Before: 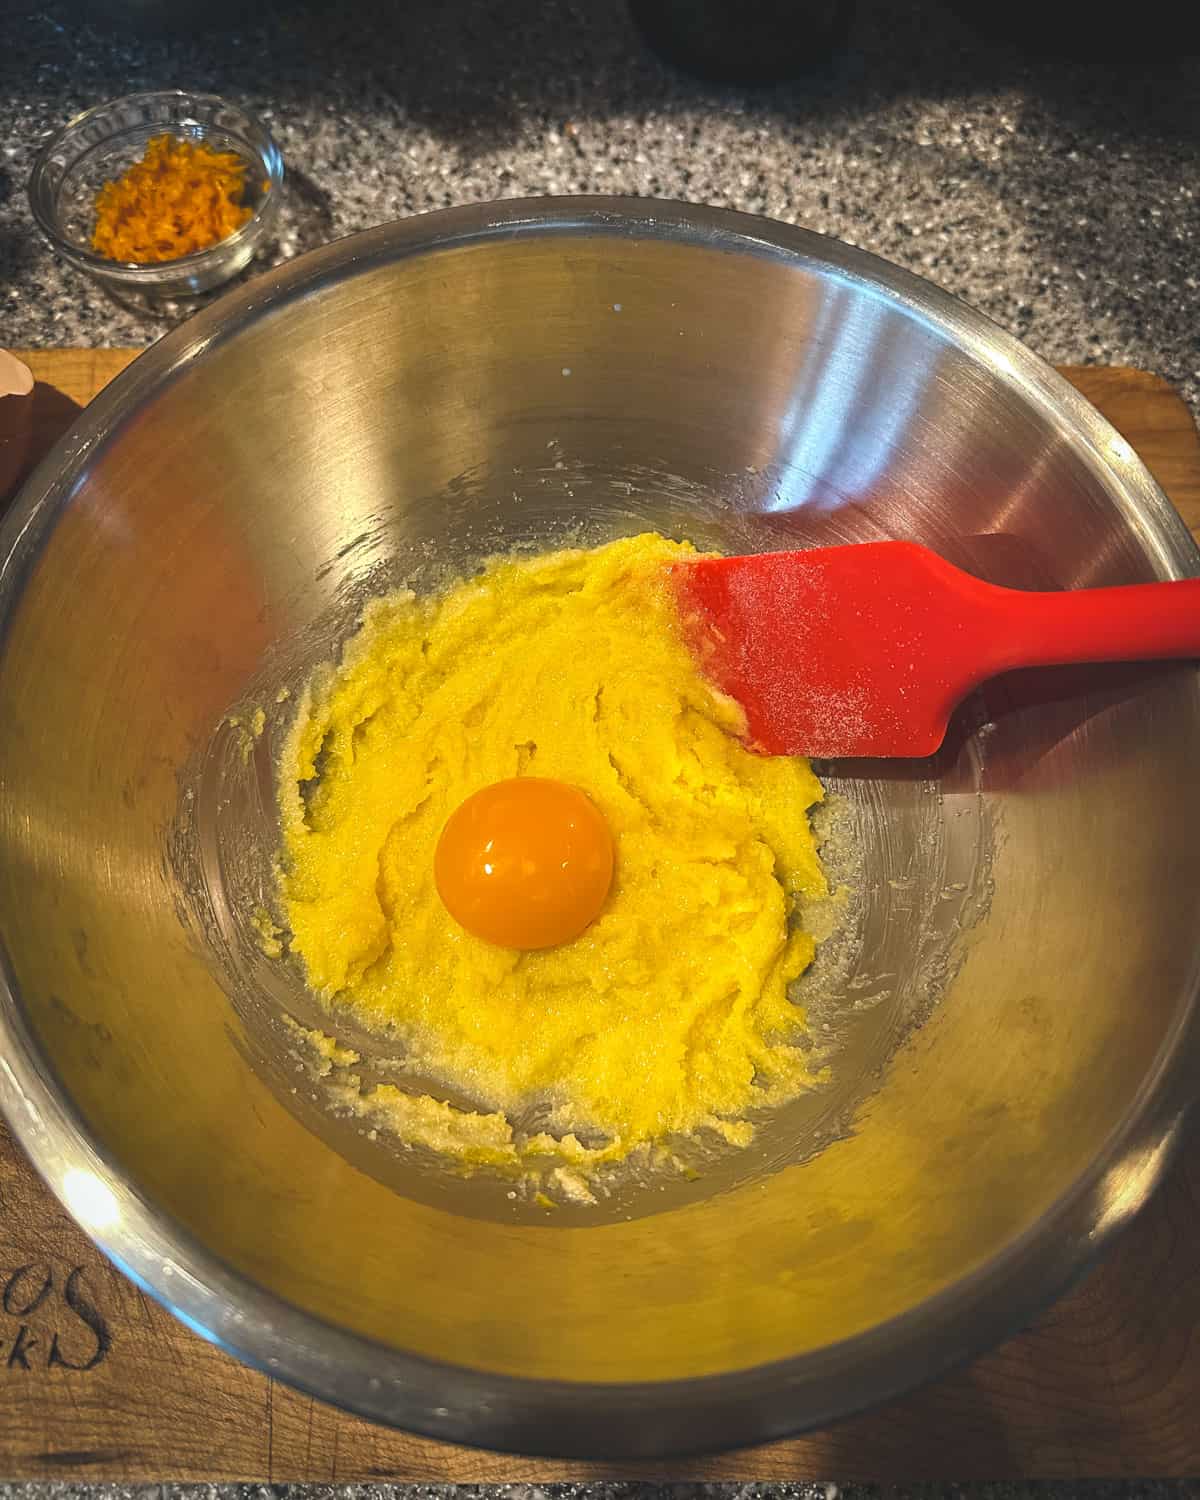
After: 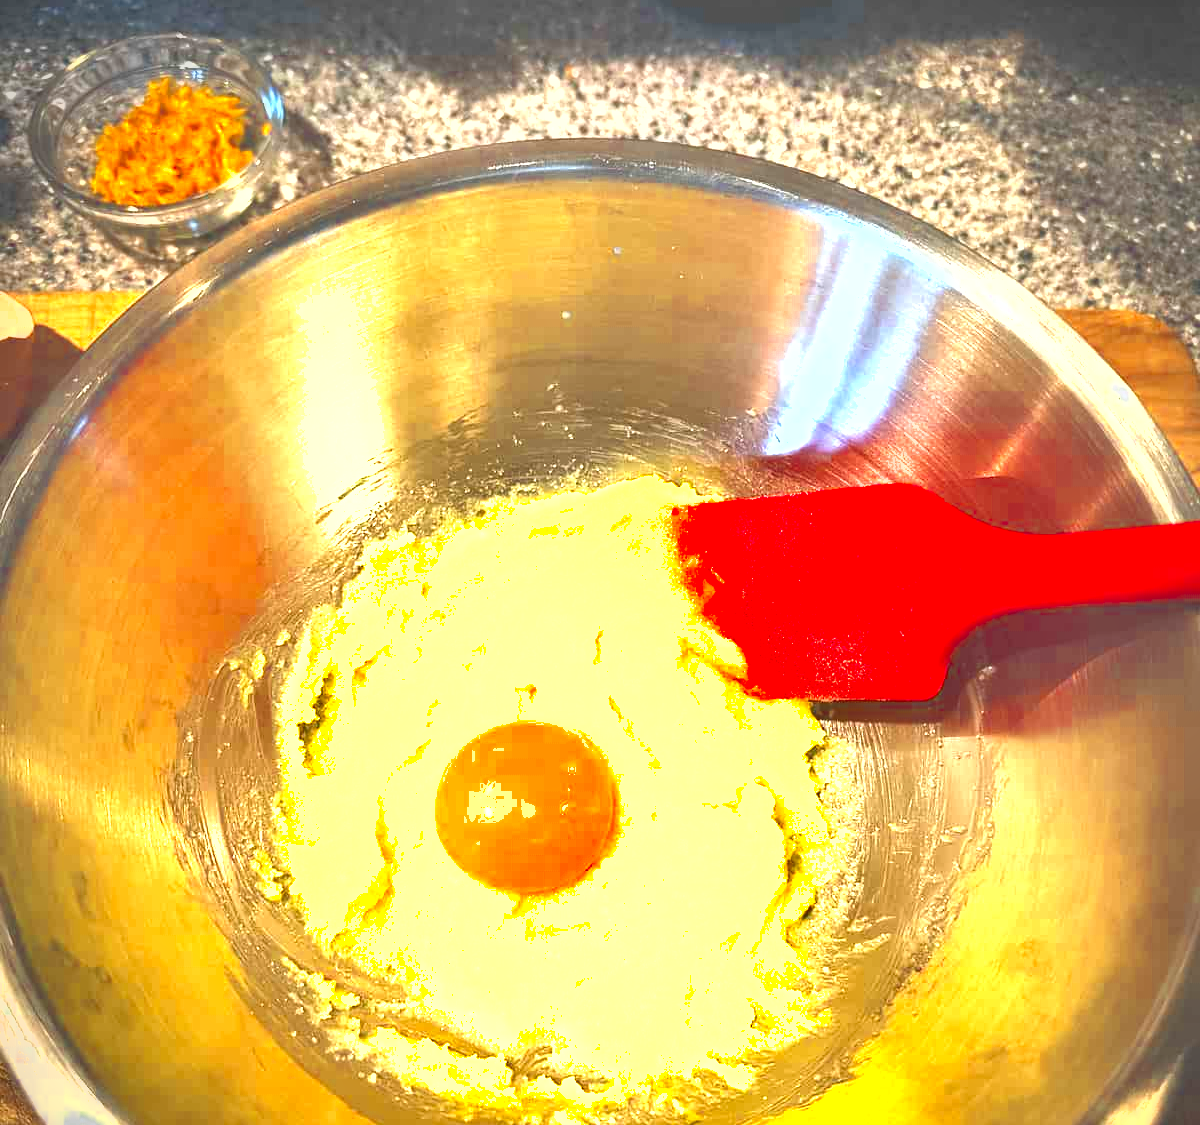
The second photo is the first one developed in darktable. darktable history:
crop: top 3.839%, bottom 21.029%
vignetting: fall-off radius 61.07%, saturation -0.016
exposure: black level correction 0, exposure 1.527 EV, compensate highlight preservation false
shadows and highlights: white point adjustment 0.054, soften with gaussian
contrast brightness saturation: contrast -0.101, brightness 0.048, saturation 0.08
tone equalizer: -7 EV 0.144 EV, -6 EV 0.605 EV, -5 EV 1.12 EV, -4 EV 1.33 EV, -3 EV 1.12 EV, -2 EV 0.6 EV, -1 EV 0.163 EV, smoothing diameter 24.88%, edges refinement/feathering 10.69, preserve details guided filter
color zones: curves: ch0 [(0.004, 0.305) (0.261, 0.623) (0.389, 0.399) (0.708, 0.571) (0.947, 0.34)]; ch1 [(0.025, 0.645) (0.229, 0.584) (0.326, 0.551) (0.484, 0.262) (0.757, 0.643)]
